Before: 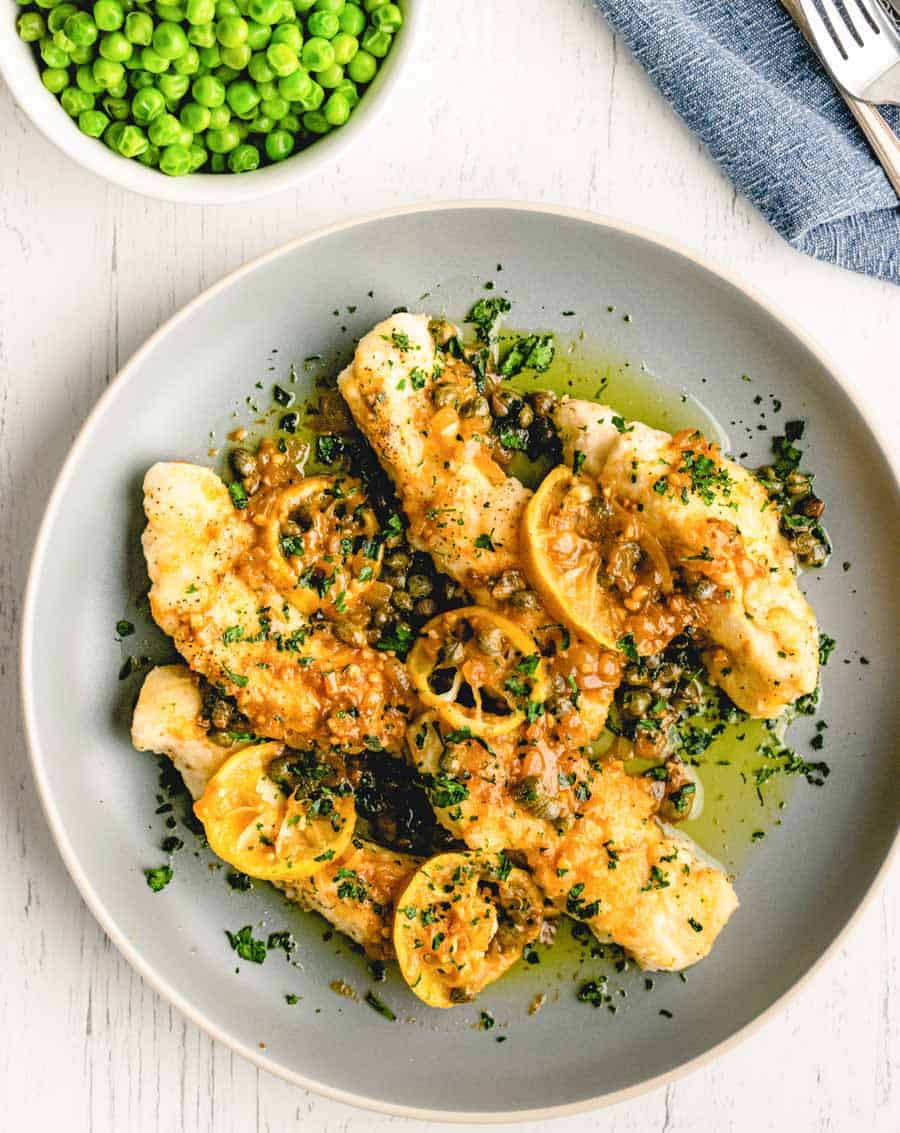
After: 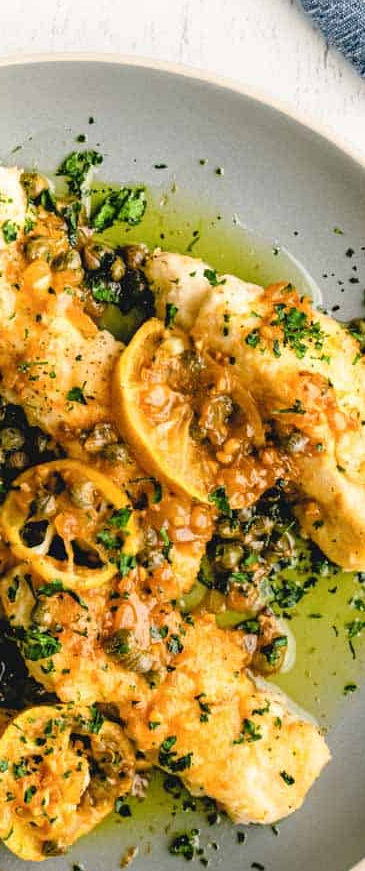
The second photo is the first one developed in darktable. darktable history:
crop: left 45.391%, top 13.021%, right 13.963%, bottom 10.061%
